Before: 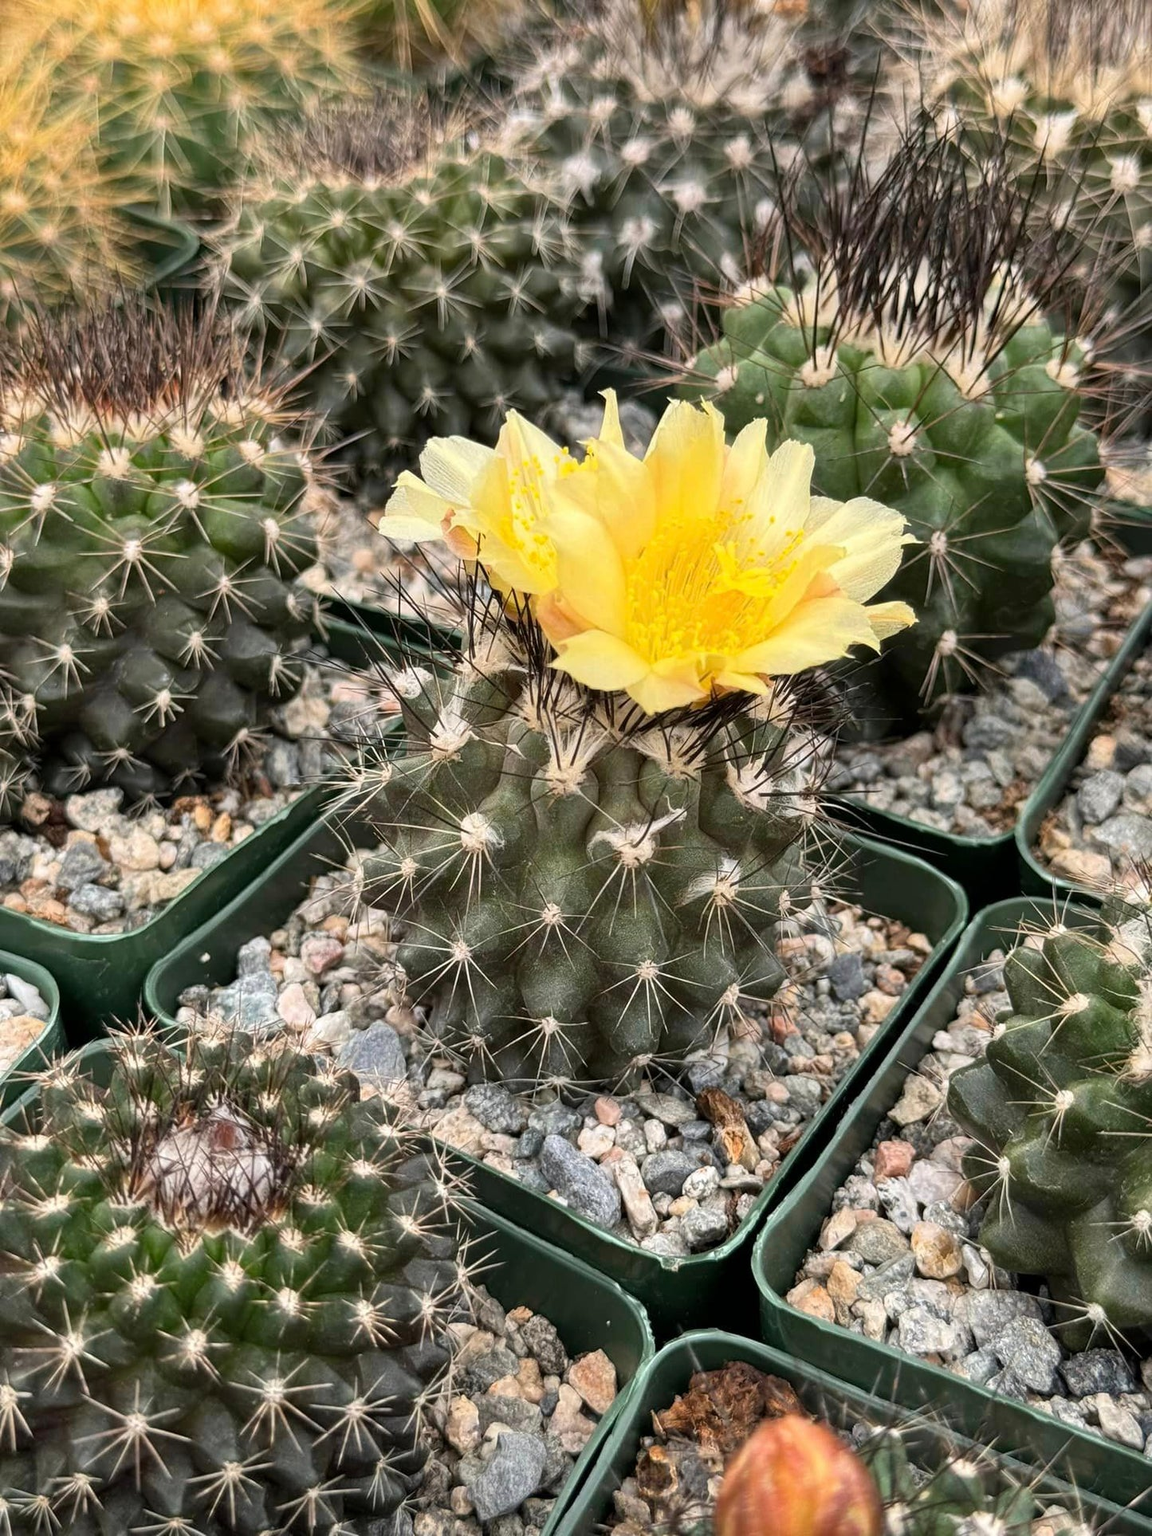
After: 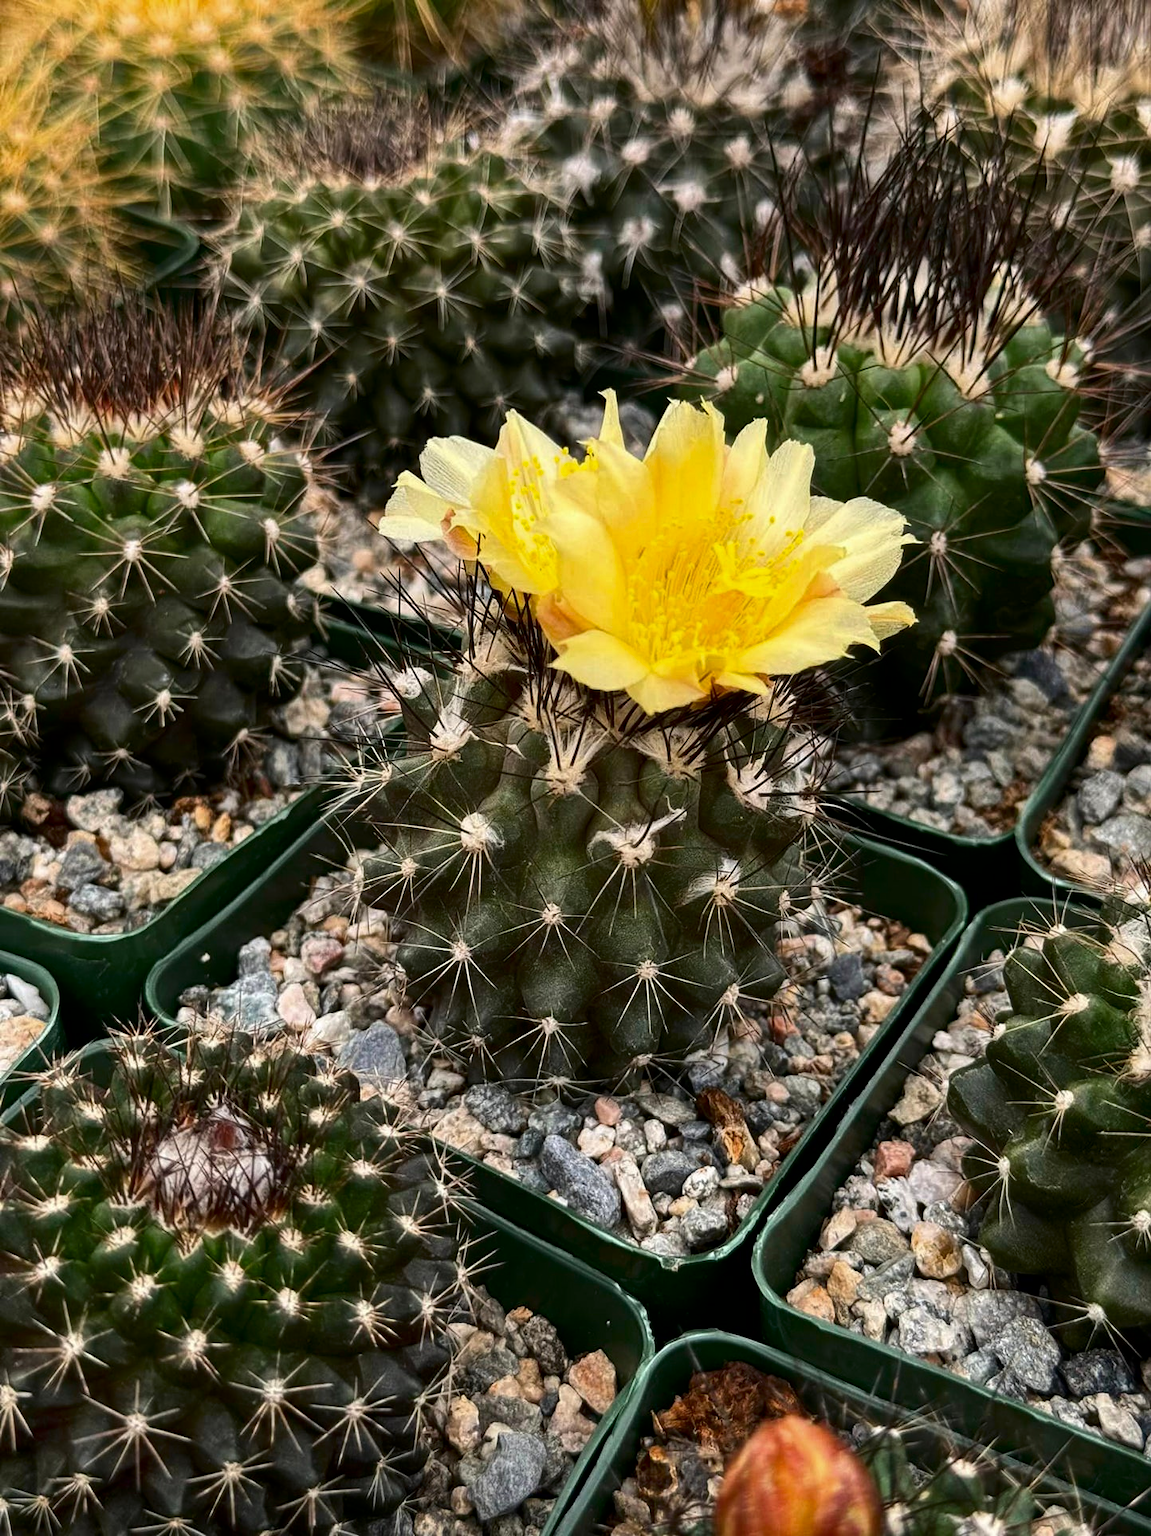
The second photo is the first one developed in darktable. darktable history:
contrast brightness saturation: contrast 0.096, brightness -0.258, saturation 0.139
